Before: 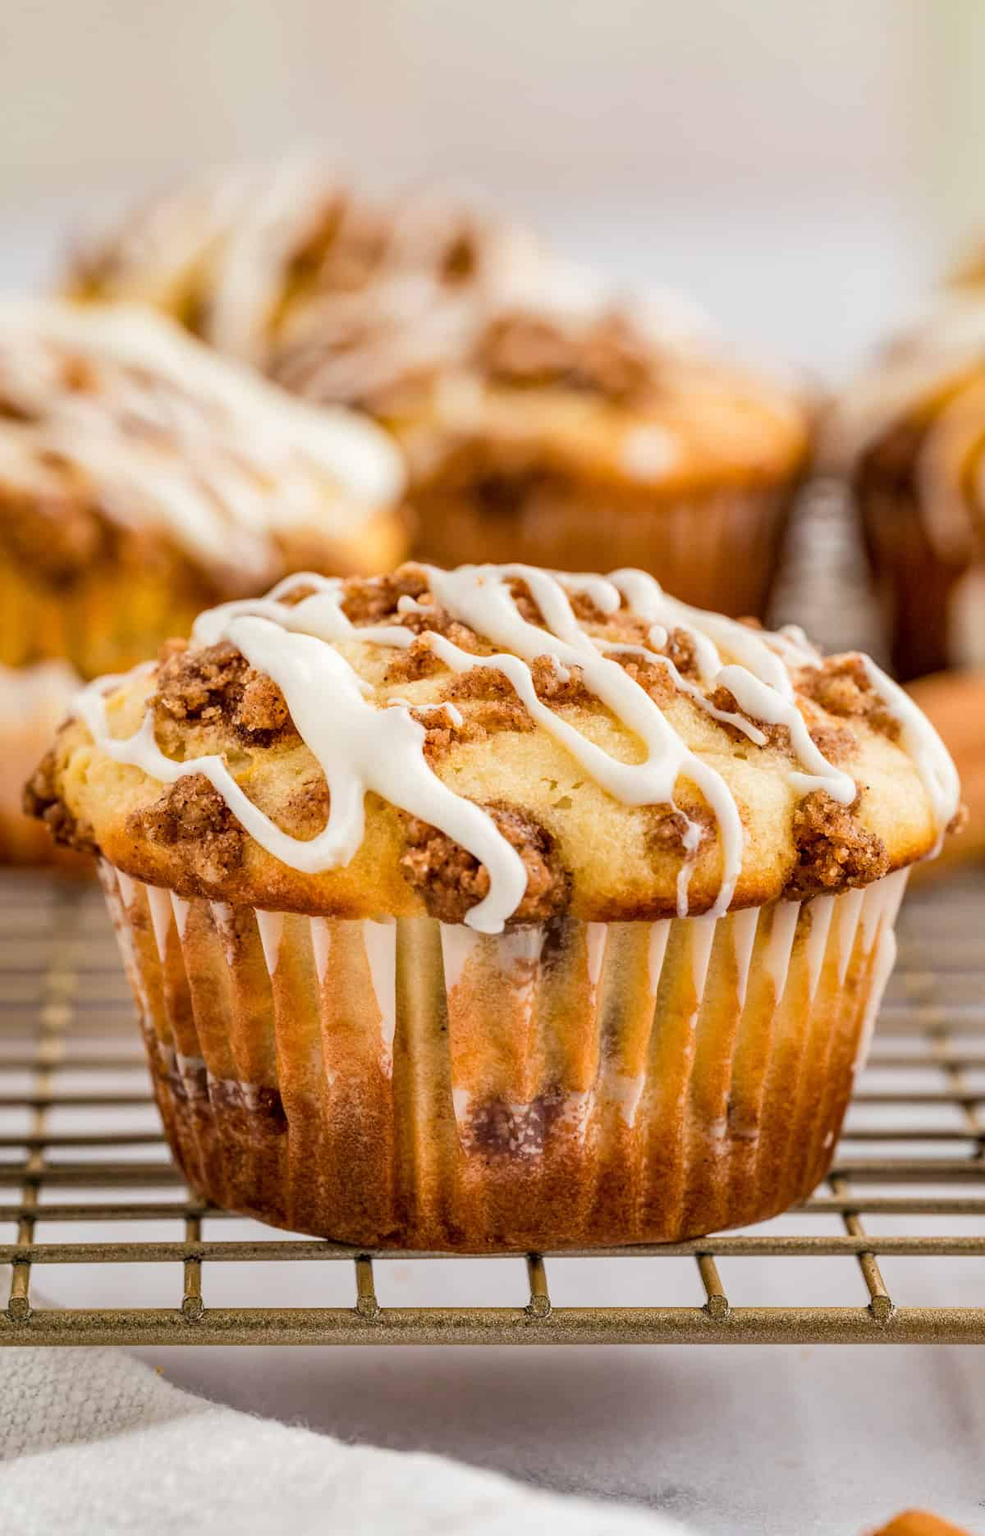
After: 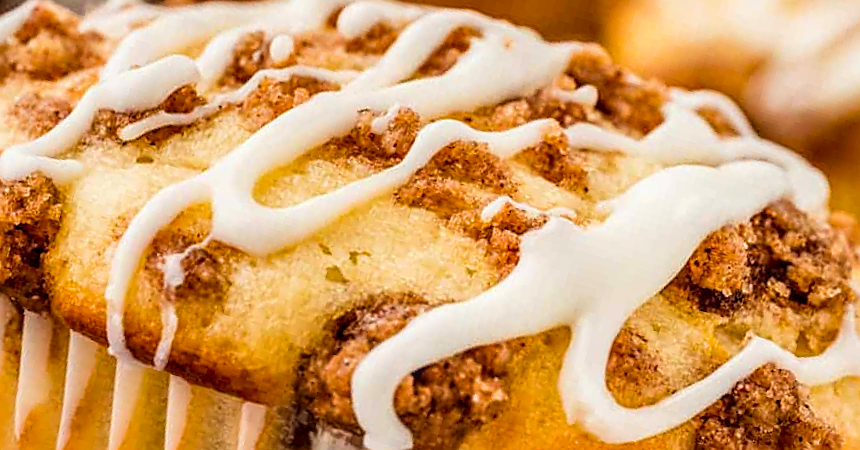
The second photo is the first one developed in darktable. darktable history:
crop and rotate: angle 16.12°, top 30.835%, bottom 35.653%
filmic rgb: black relative exposure -11.35 EV, white relative exposure 3.22 EV, hardness 6.76, color science v6 (2022)
sharpen: on, module defaults
color balance: contrast 8.5%, output saturation 105%
local contrast: on, module defaults
